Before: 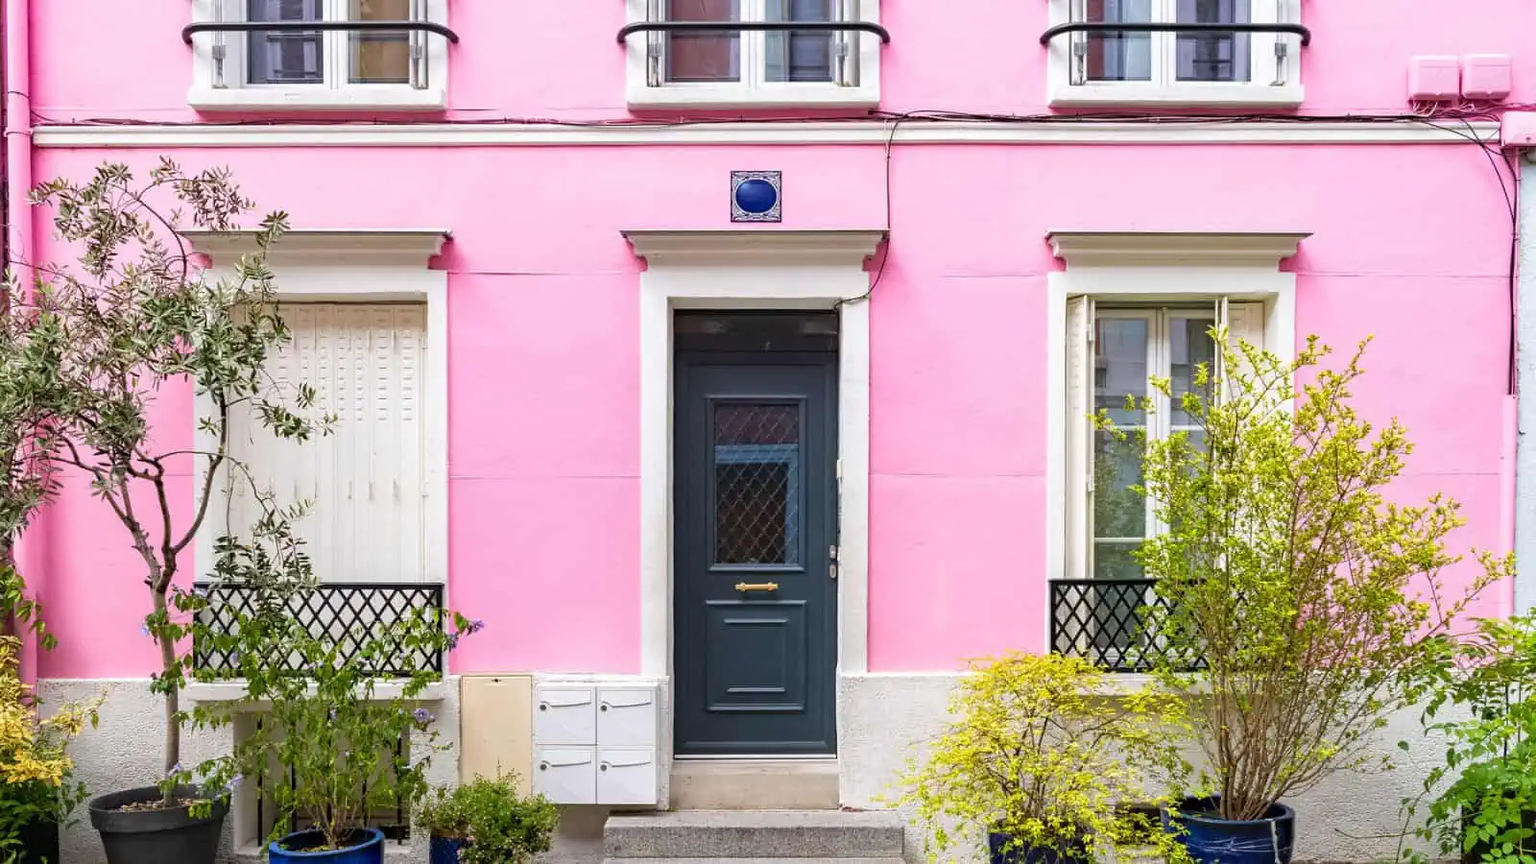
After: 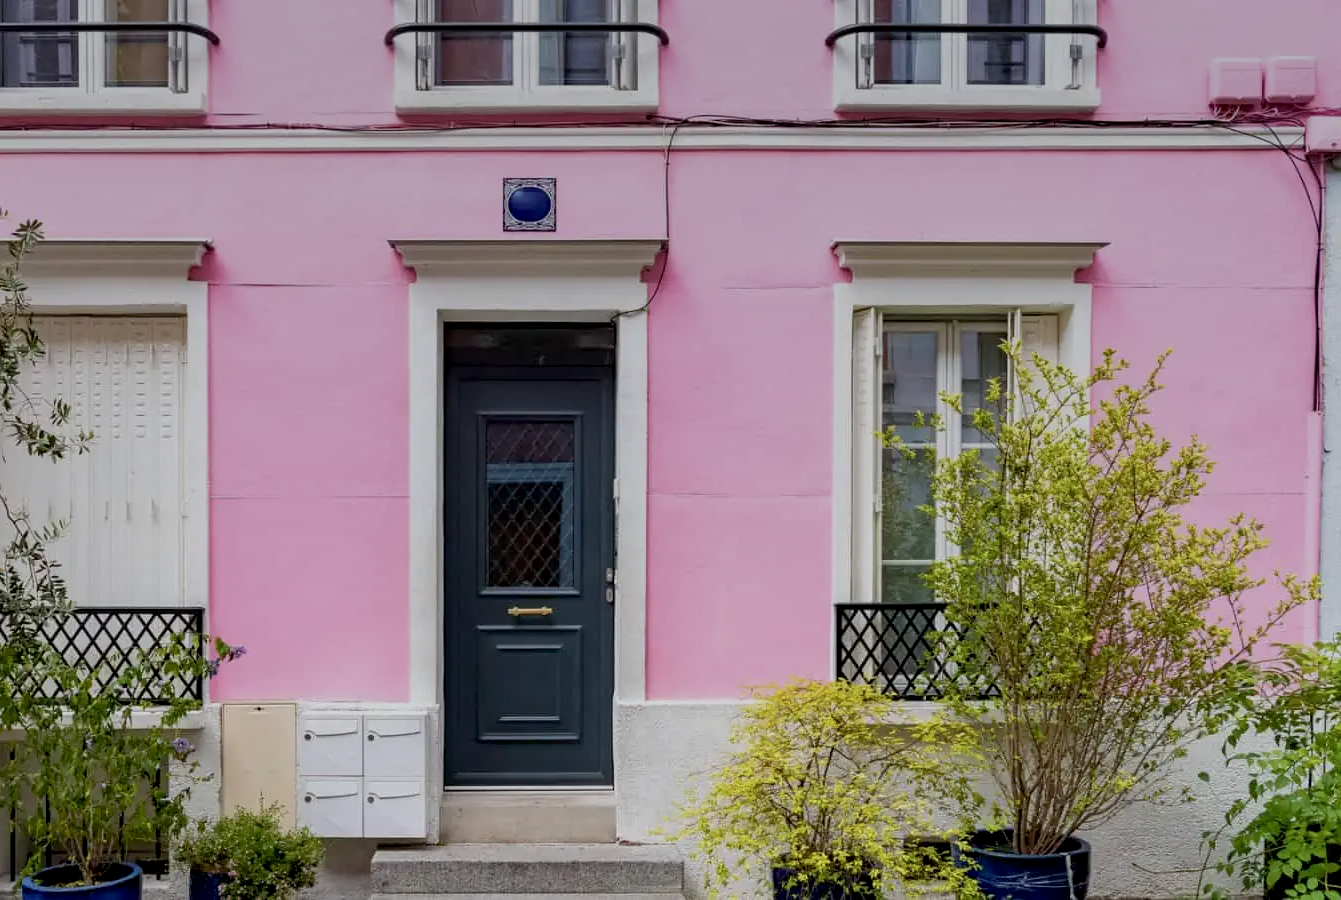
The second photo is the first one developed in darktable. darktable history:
exposure: black level correction 0.011, exposure -0.478 EV, compensate highlight preservation false
graduated density: on, module defaults
white balance: red 0.986, blue 1.01
color correction: saturation 0.85
crop: left 16.145%
